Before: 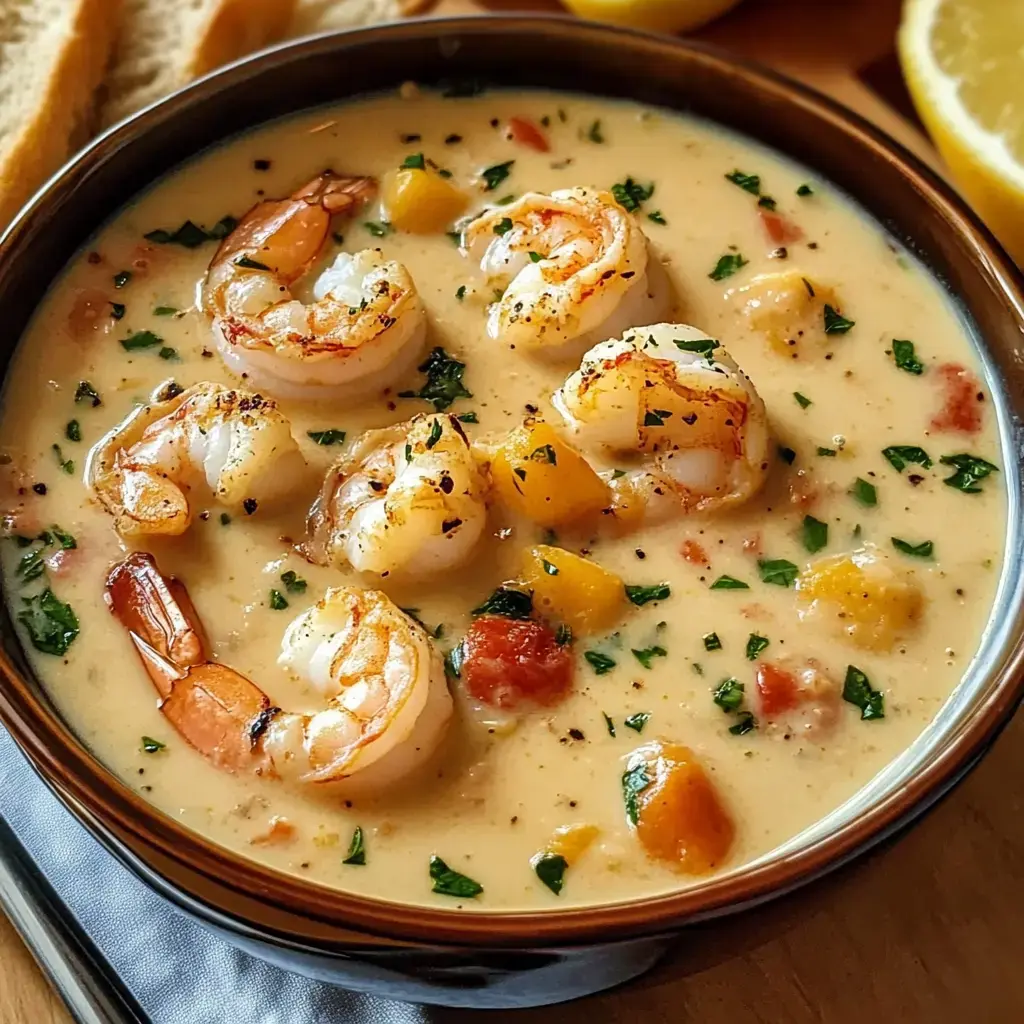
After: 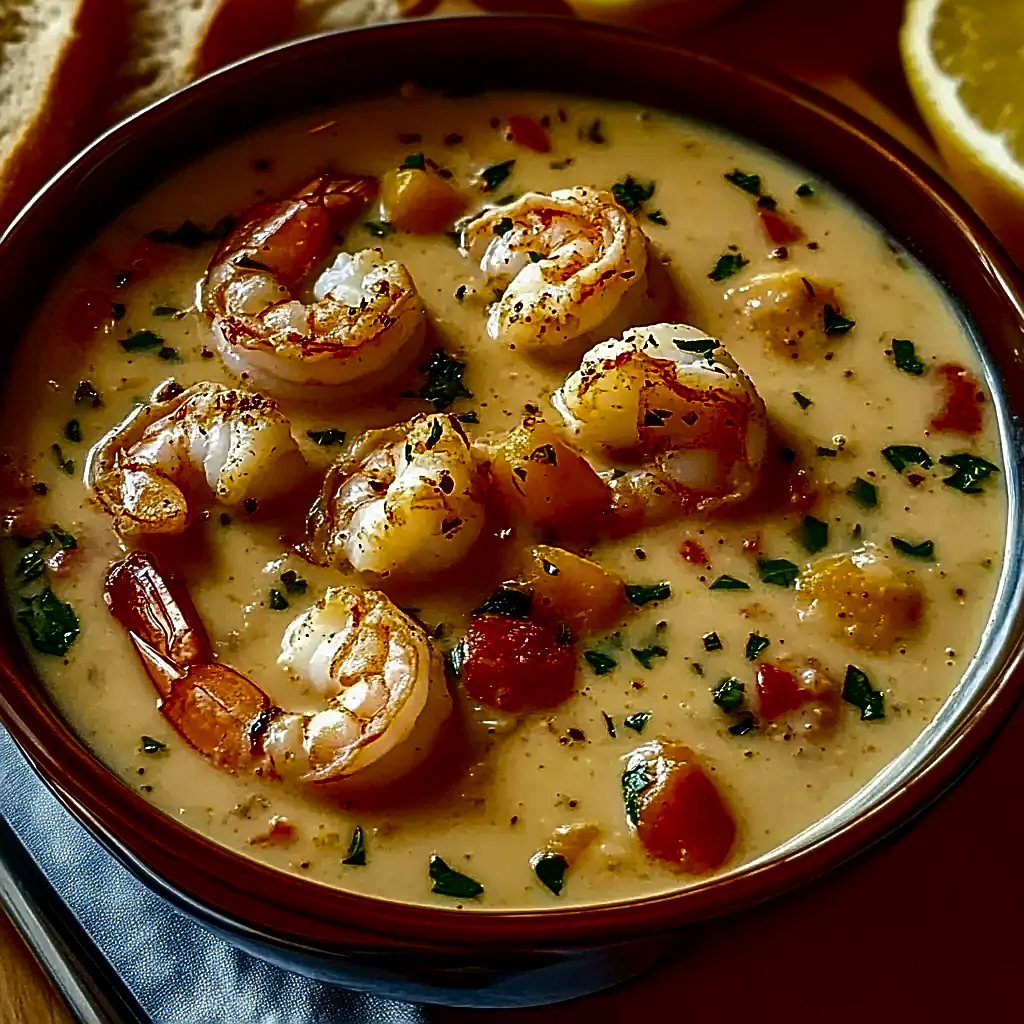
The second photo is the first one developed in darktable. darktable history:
contrast brightness saturation: contrast 0.09, brightness -0.59, saturation 0.17
sharpen: amount 0.75
